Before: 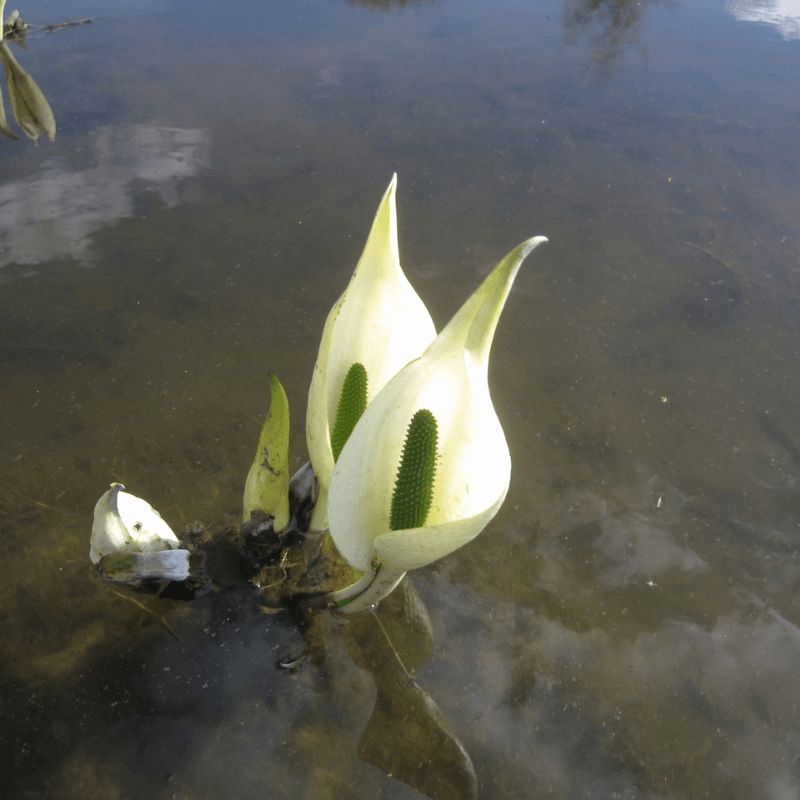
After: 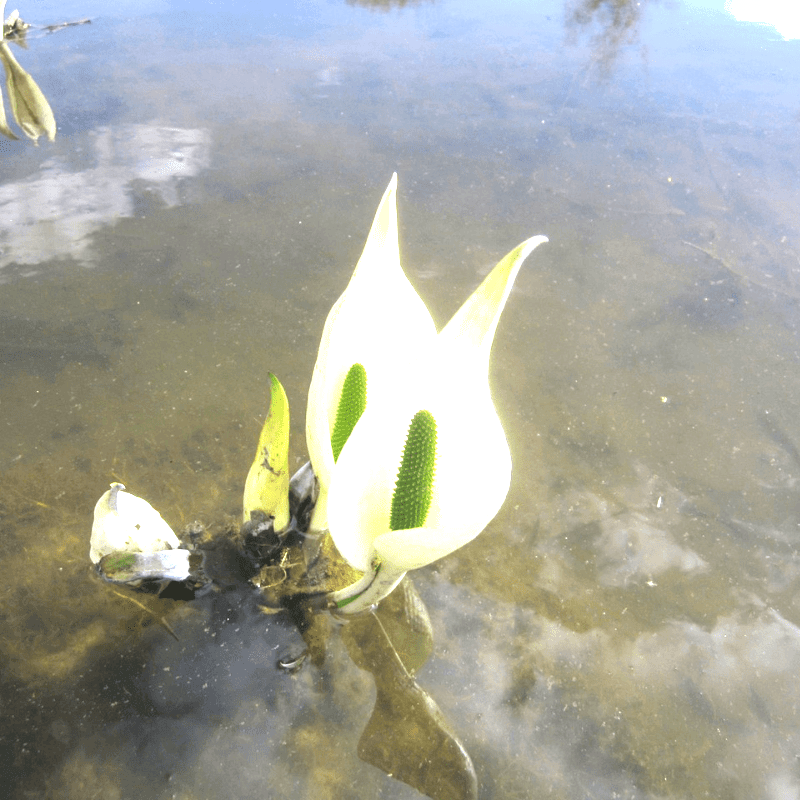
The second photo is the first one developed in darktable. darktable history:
exposure: exposure 1.989 EV, compensate highlight preservation false
